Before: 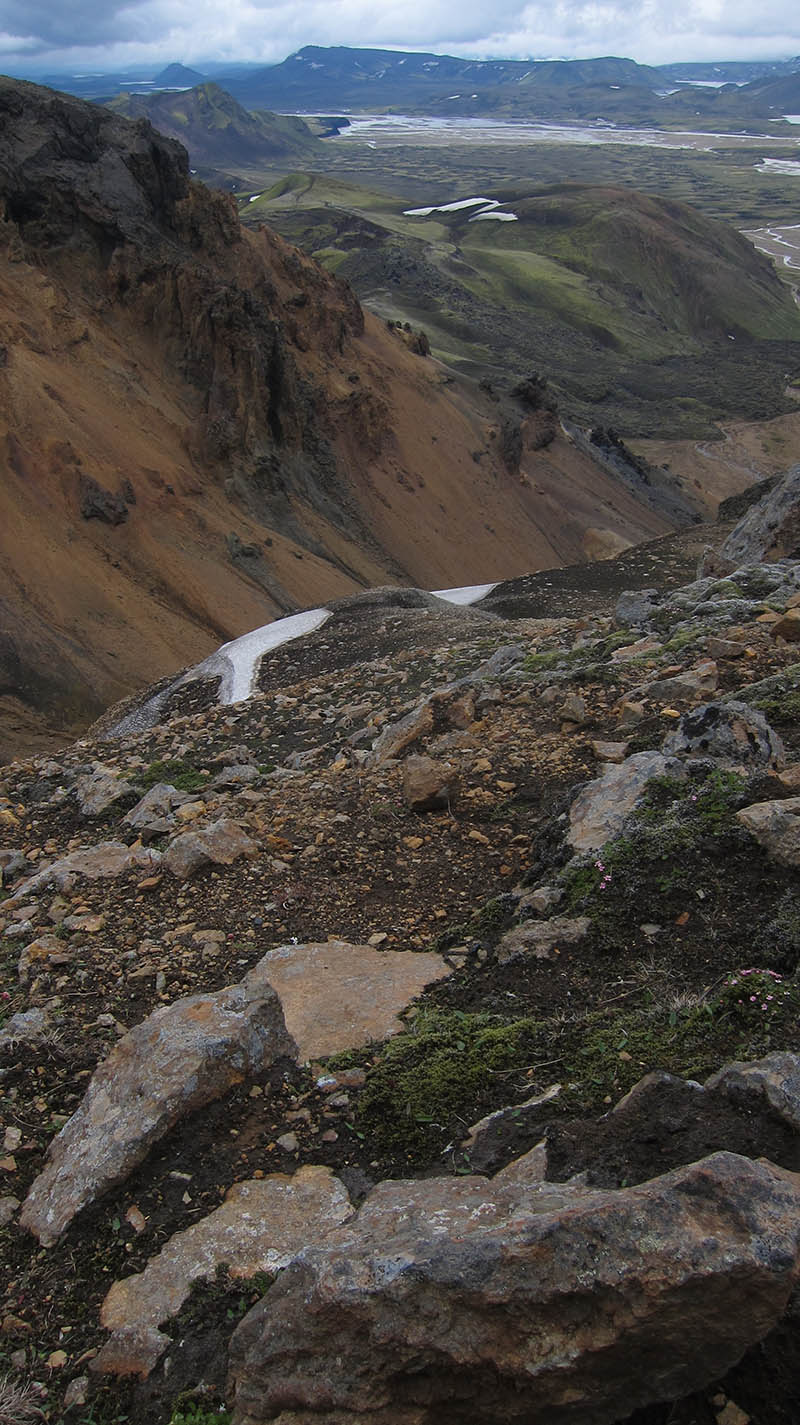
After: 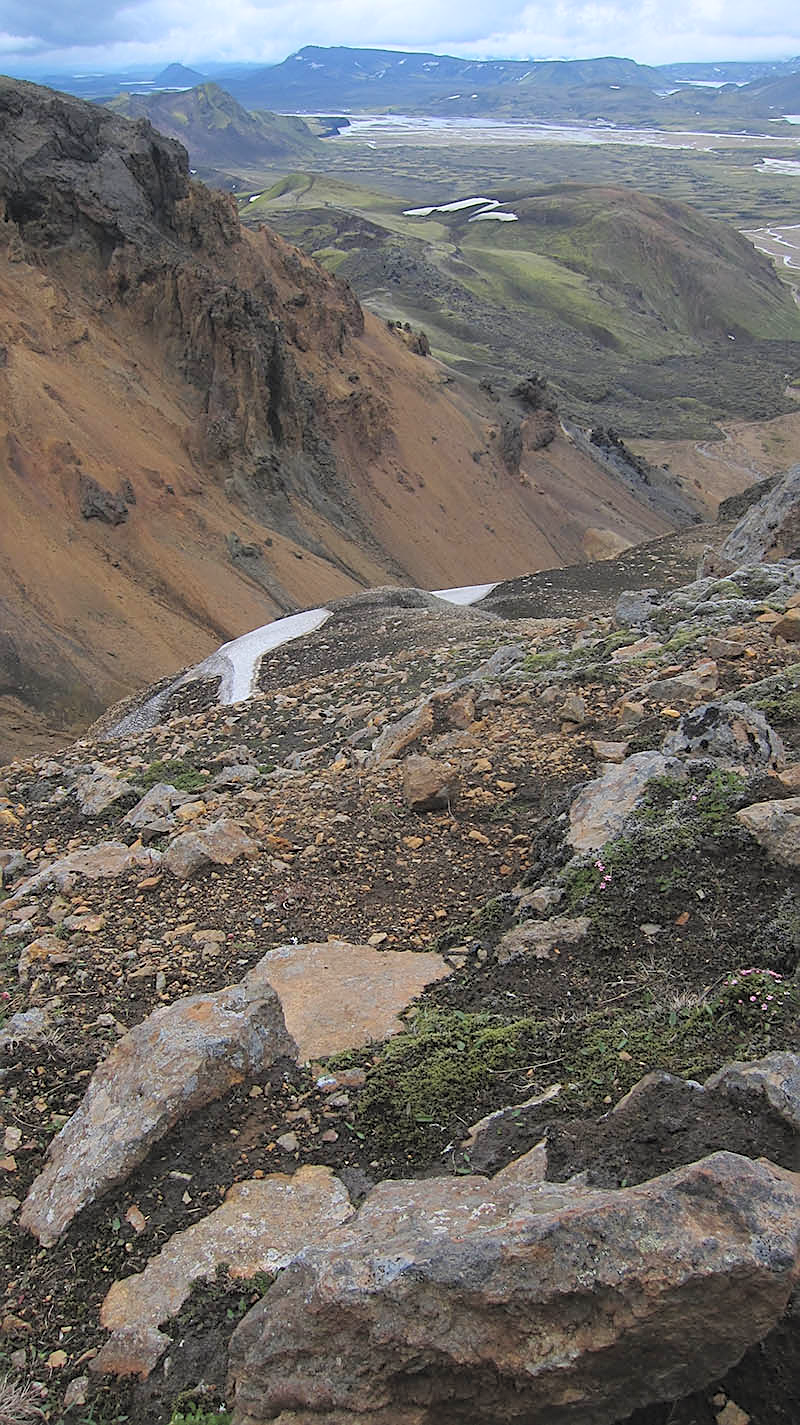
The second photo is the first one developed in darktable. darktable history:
sharpen: on, module defaults
contrast brightness saturation: contrast 0.096, brightness 0.317, saturation 0.14
